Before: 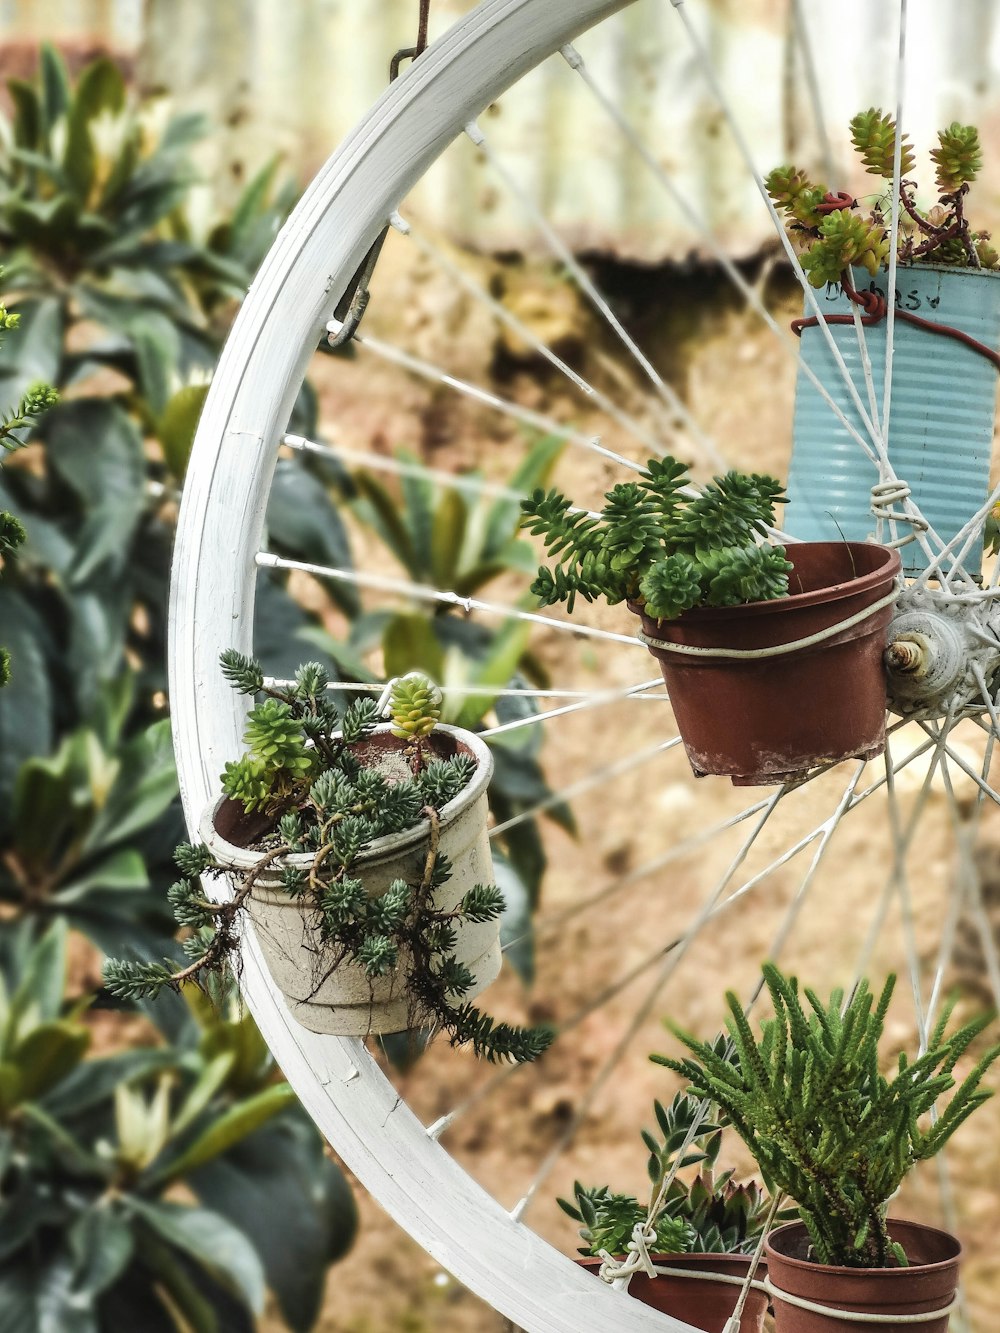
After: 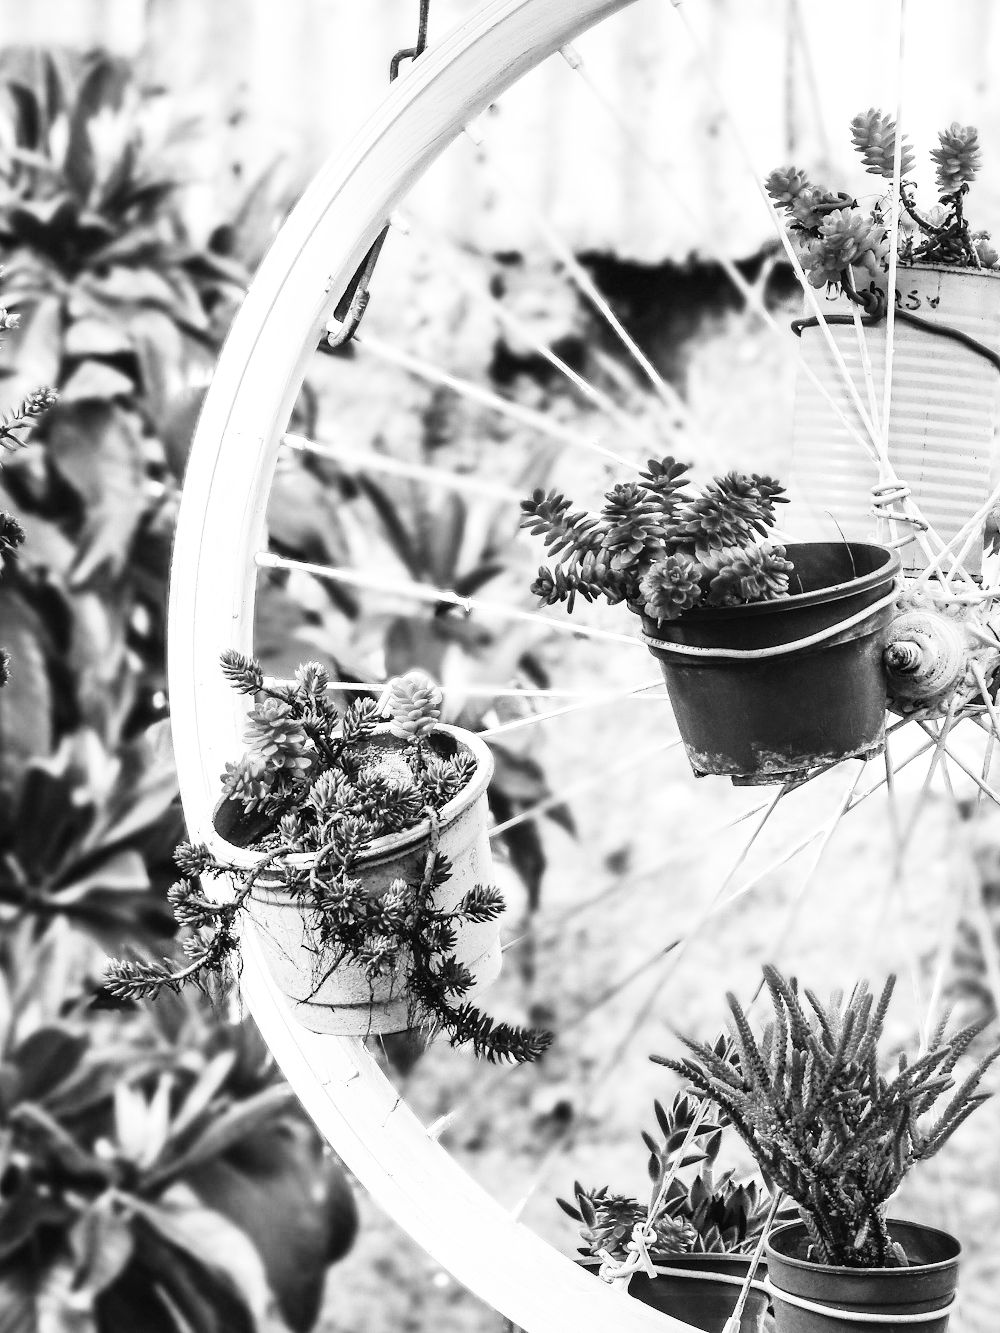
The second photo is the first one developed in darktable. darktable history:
color calibration: output gray [0.21, 0.42, 0.37, 0], illuminant as shot in camera, x 0.358, y 0.373, temperature 4628.91 K, gamut compression 0.995
base curve: curves: ch0 [(0, 0.003) (0.001, 0.002) (0.006, 0.004) (0.02, 0.022) (0.048, 0.086) (0.094, 0.234) (0.162, 0.431) (0.258, 0.629) (0.385, 0.8) (0.548, 0.918) (0.751, 0.988) (1, 1)], preserve colors none
